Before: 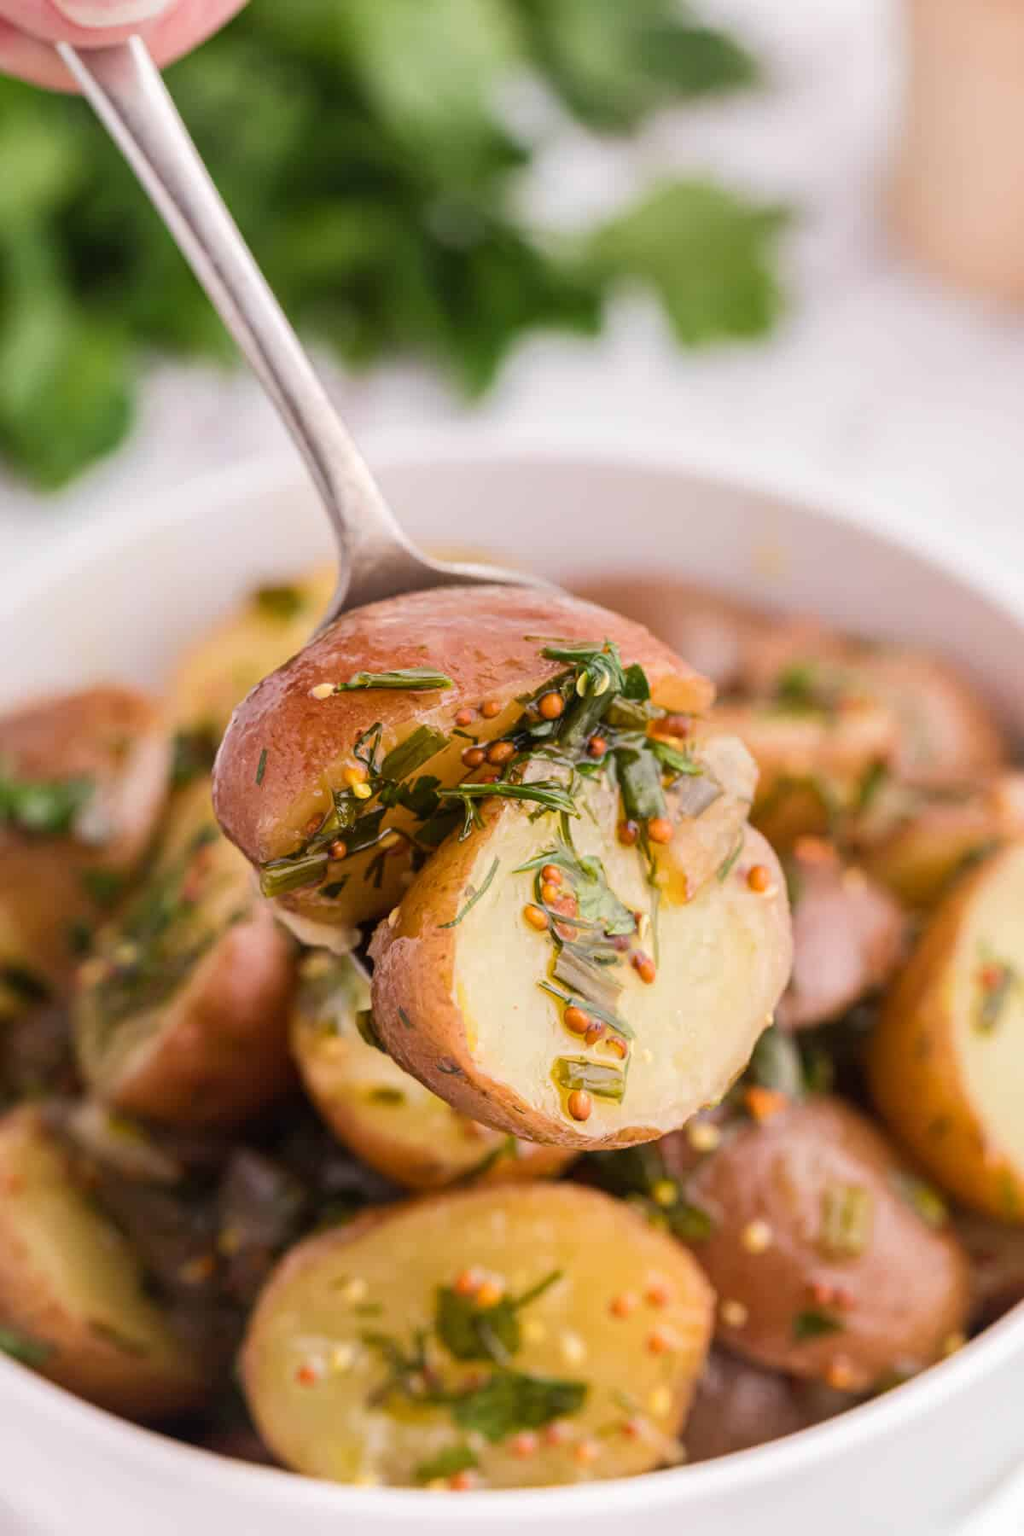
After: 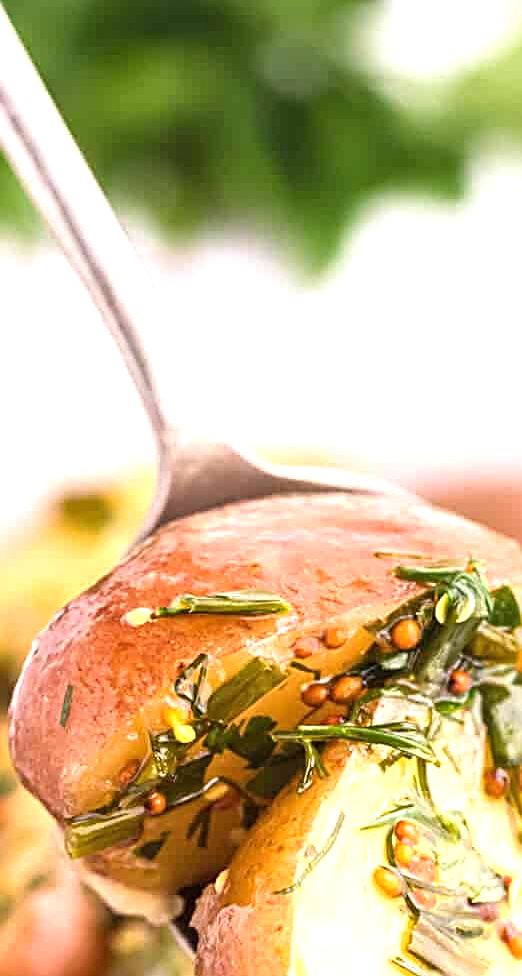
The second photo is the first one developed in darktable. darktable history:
crop: left 20.074%, top 10.745%, right 35.745%, bottom 34.259%
sharpen: radius 2.53, amount 0.631
exposure: black level correction 0, exposure 1.001 EV, compensate highlight preservation false
